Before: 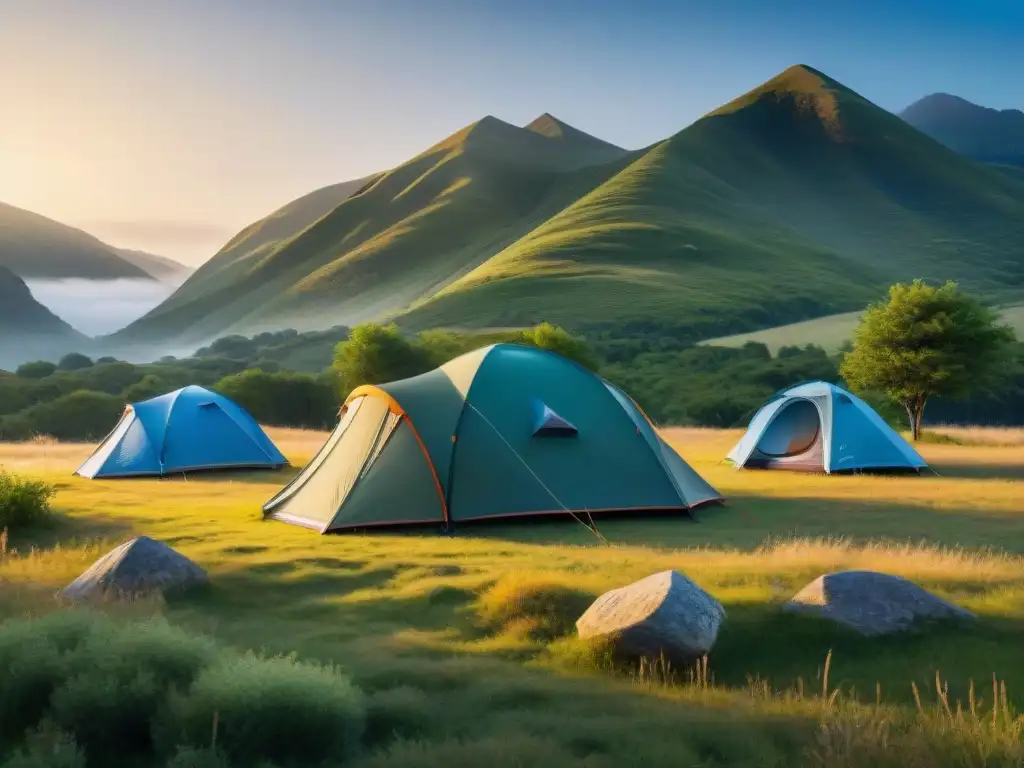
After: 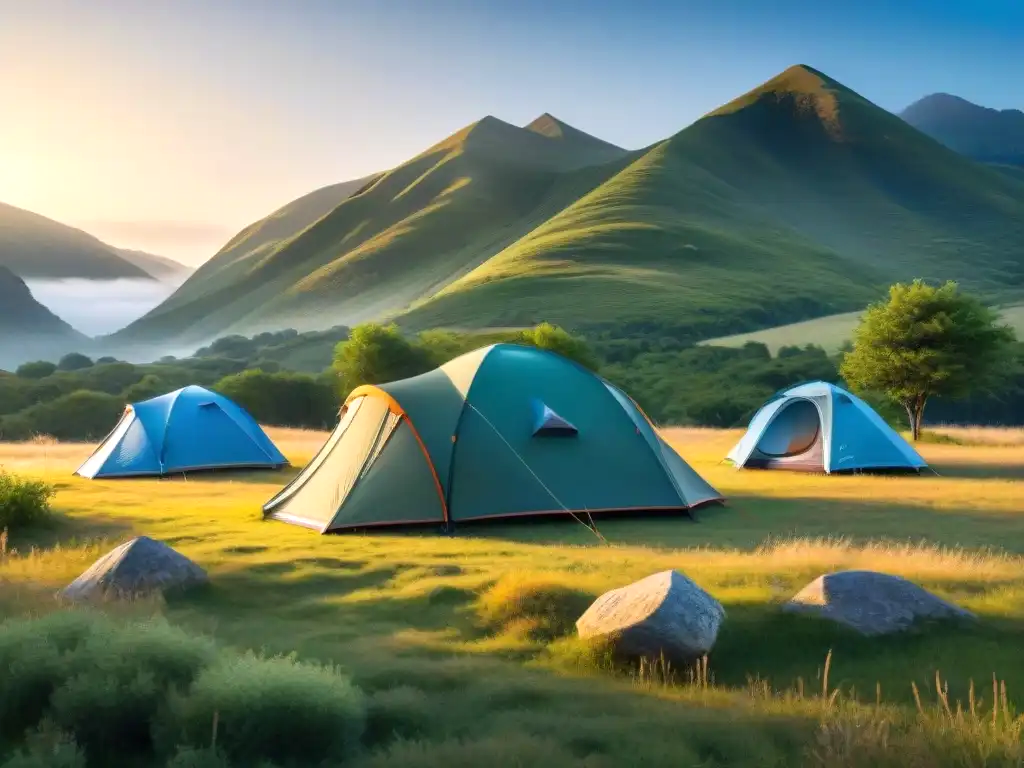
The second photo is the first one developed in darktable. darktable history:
exposure: exposure 0.298 EV, compensate highlight preservation false
